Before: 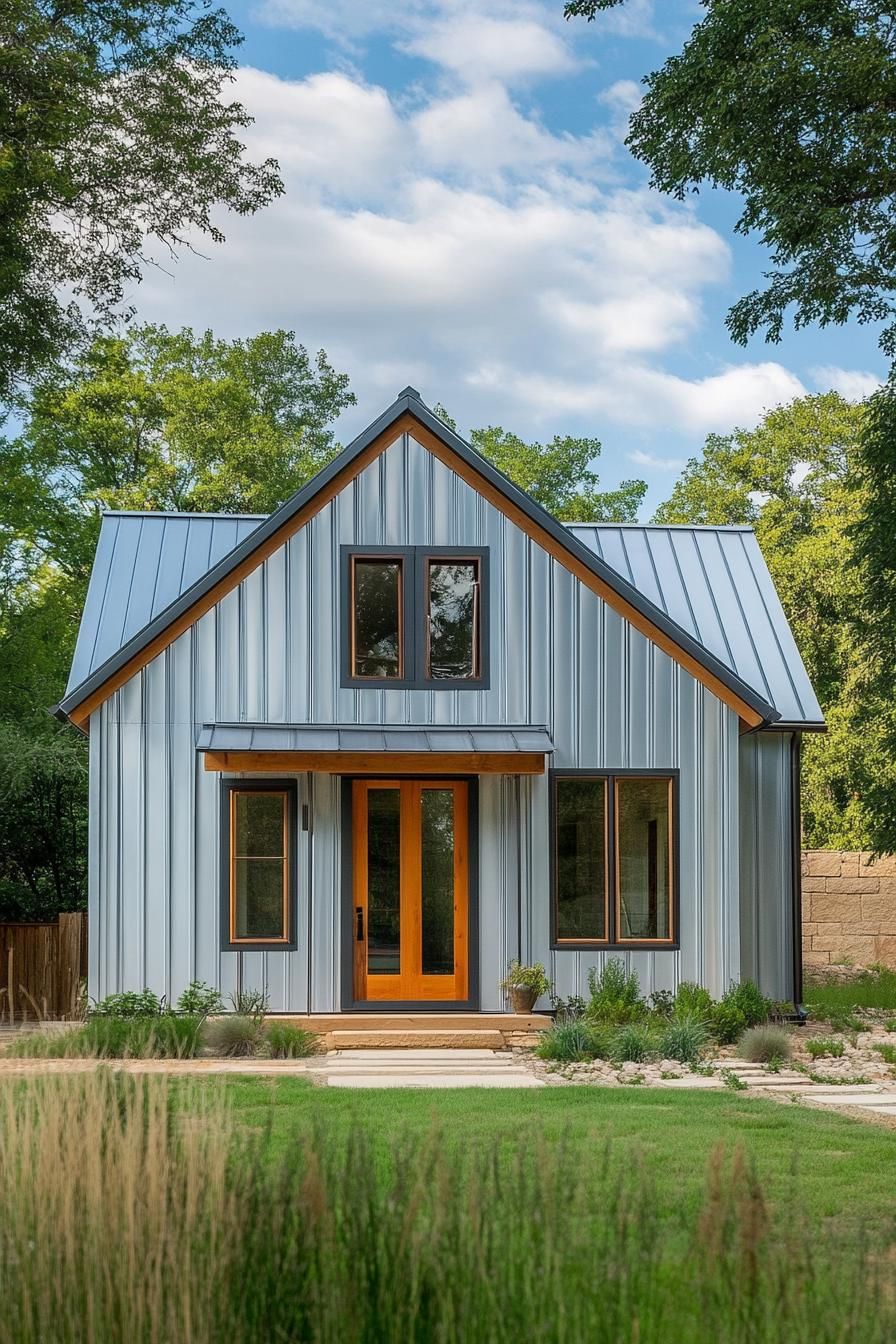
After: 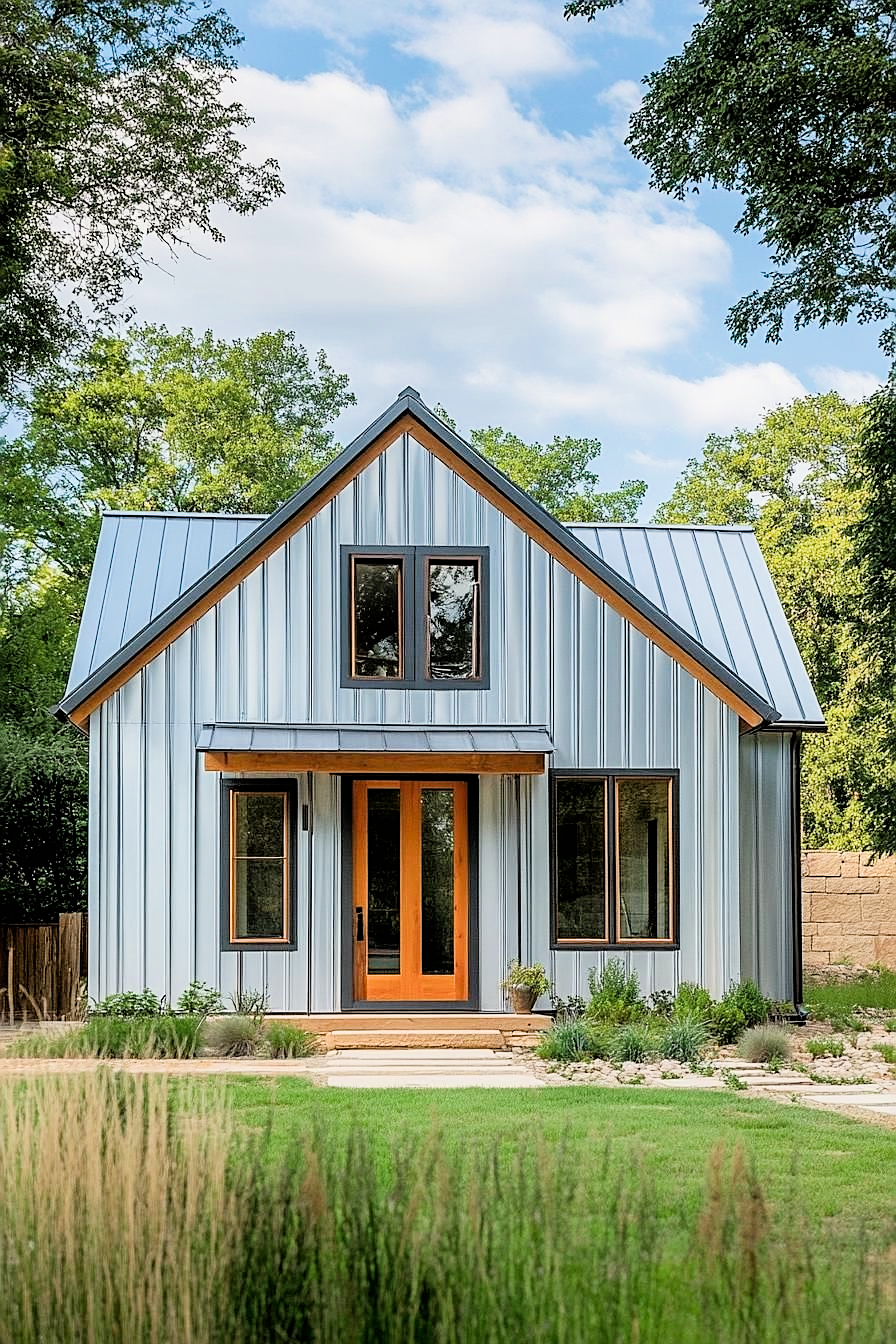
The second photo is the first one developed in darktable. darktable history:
exposure: exposure 0.203 EV, compensate highlight preservation false
sharpen: on, module defaults
filmic rgb: black relative exposure -7.96 EV, white relative exposure 4.18 EV, hardness 4.03, latitude 51.96%, contrast 1.009, shadows ↔ highlights balance 5.33%
tone equalizer: -8 EV -0.774 EV, -7 EV -0.672 EV, -6 EV -0.572 EV, -5 EV -0.412 EV, -3 EV 0.4 EV, -2 EV 0.6 EV, -1 EV 0.692 EV, +0 EV 0.762 EV
